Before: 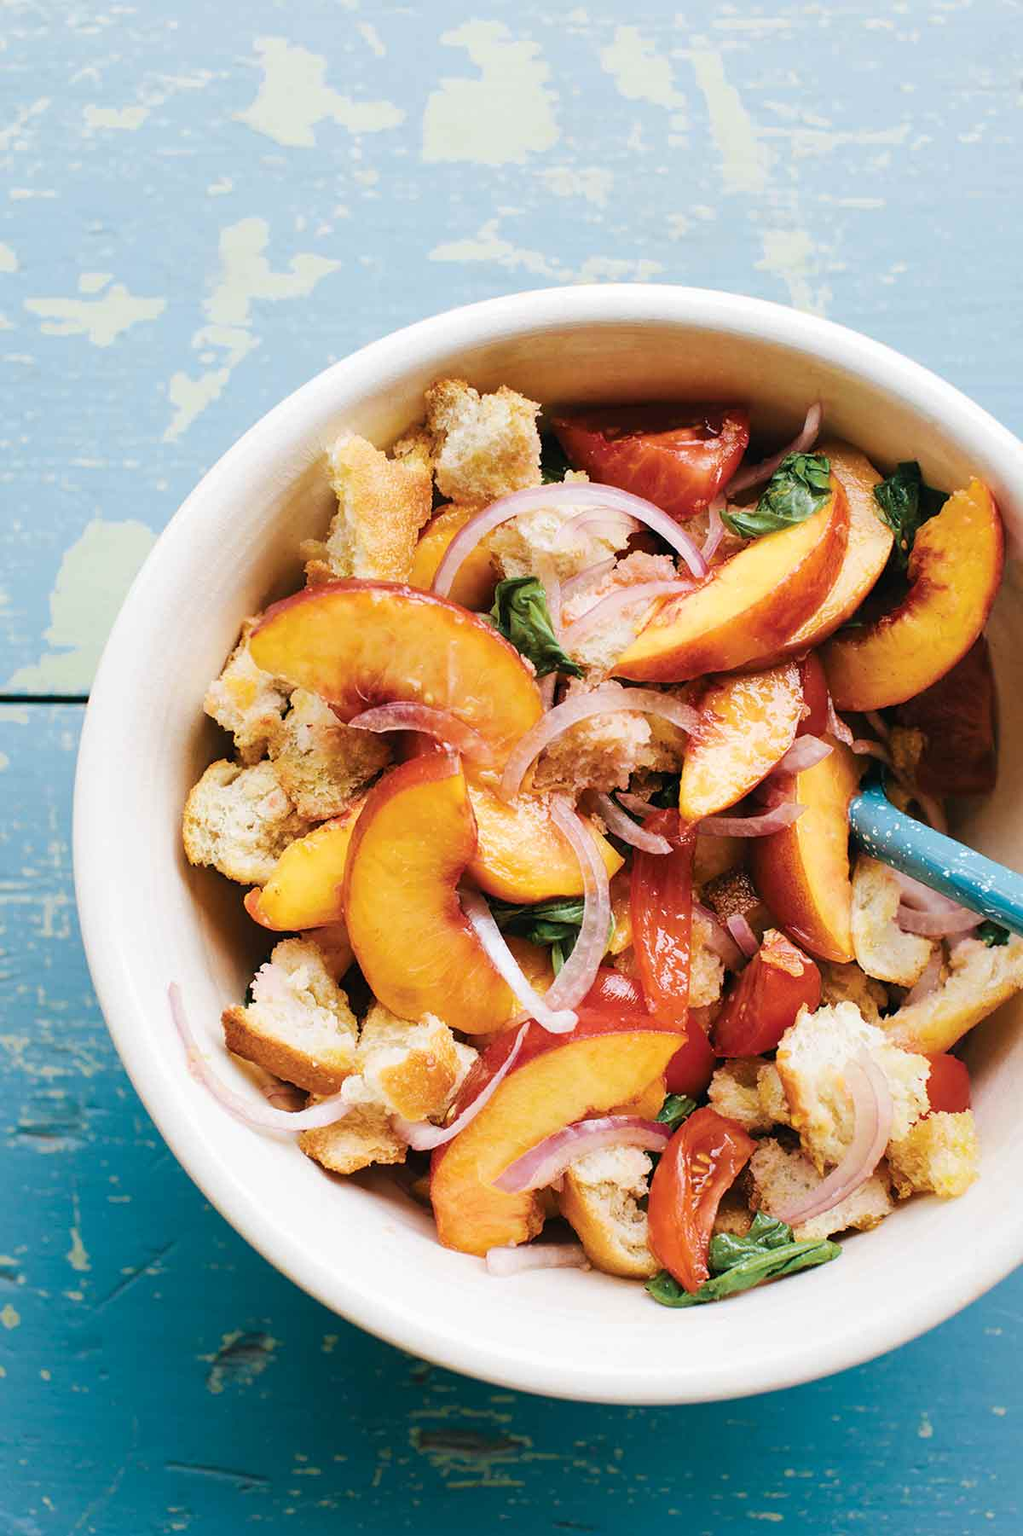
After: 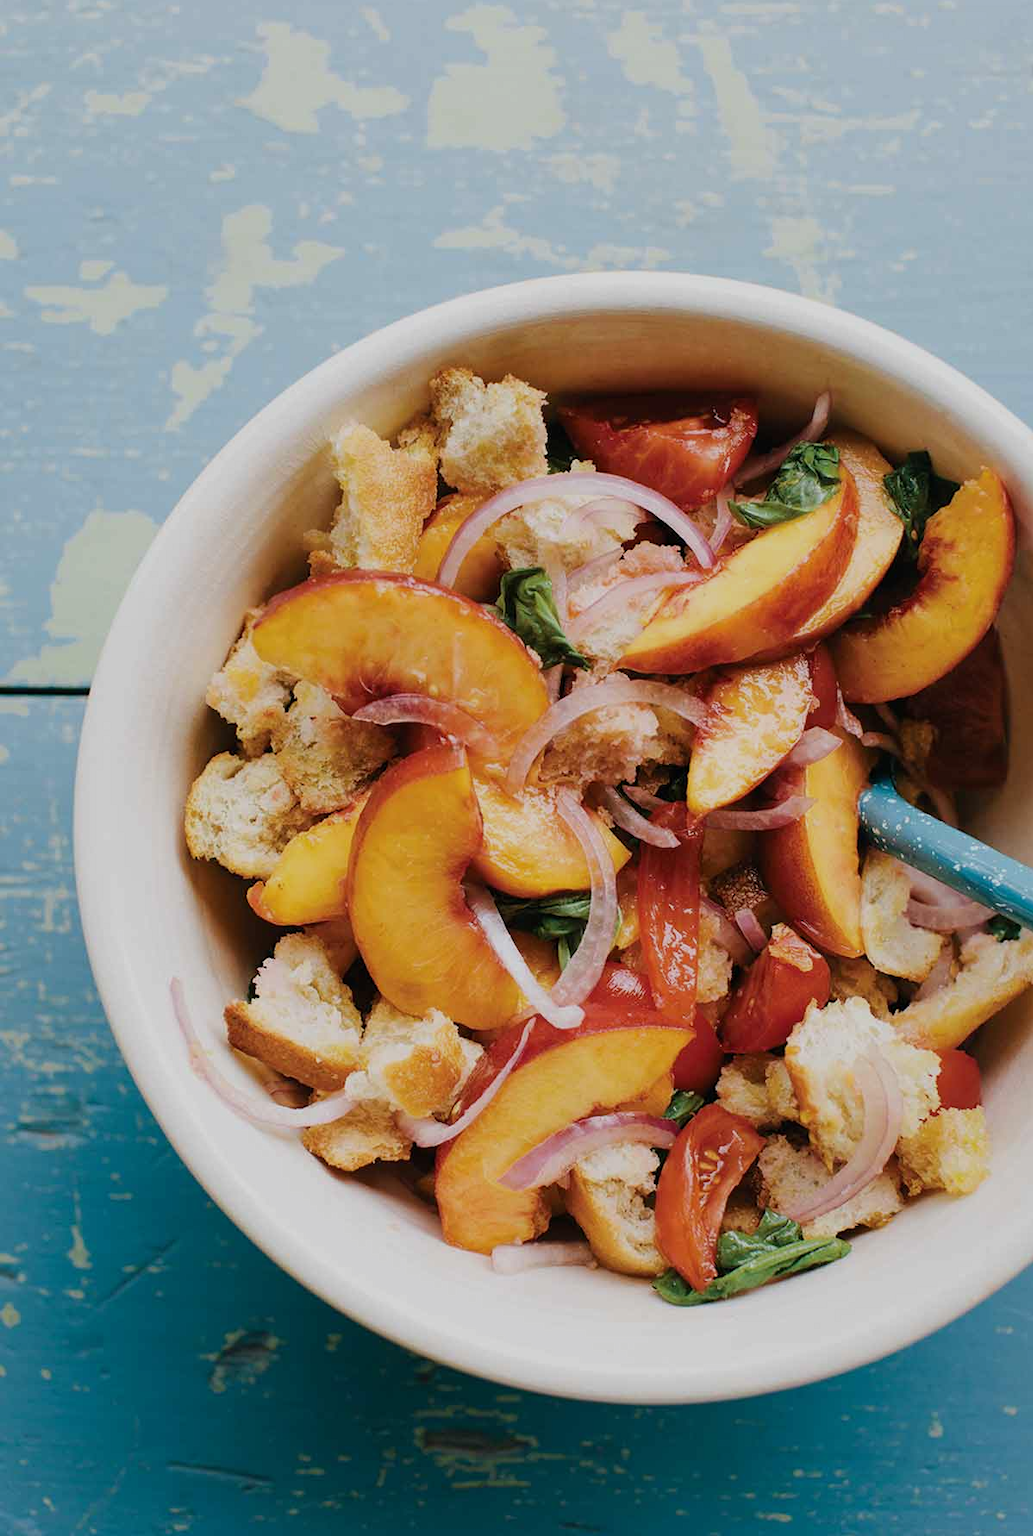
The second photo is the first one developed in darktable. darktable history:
crop: top 1.049%, right 0.001%
exposure: exposure -0.582 EV, compensate highlight preservation false
